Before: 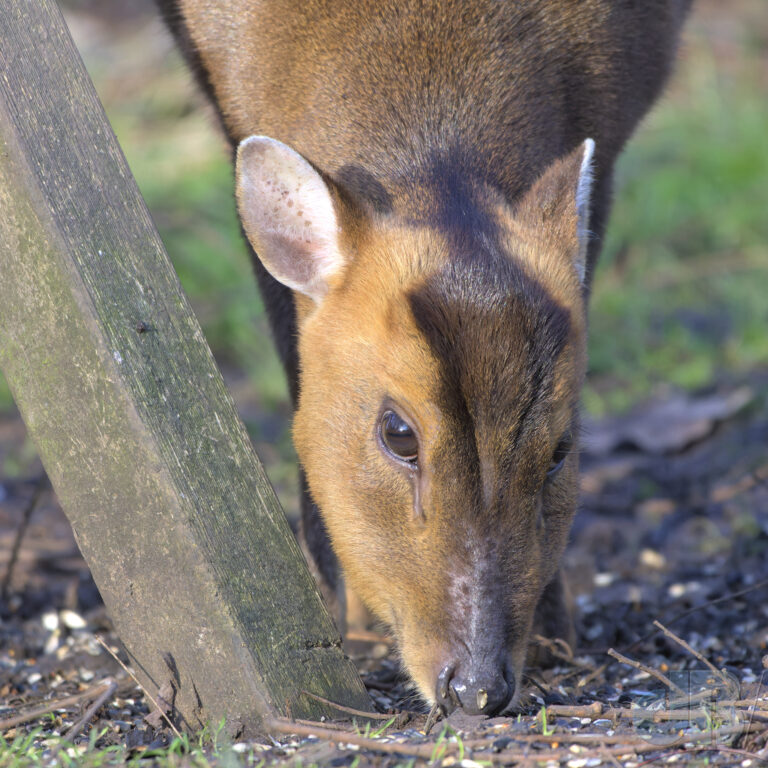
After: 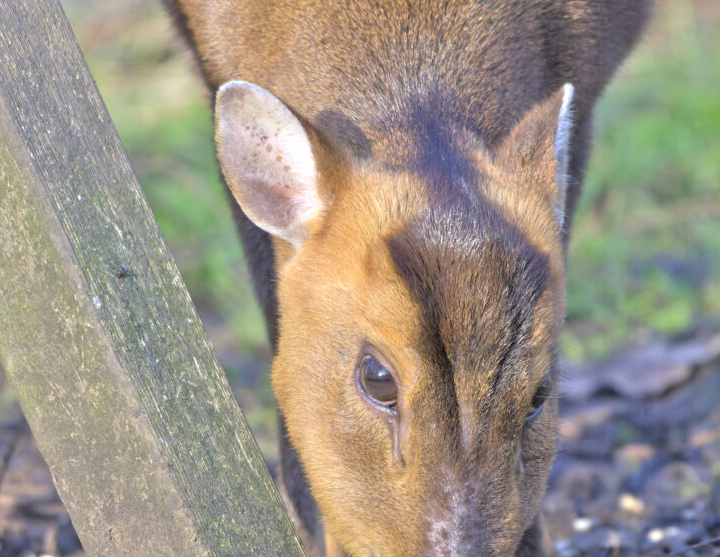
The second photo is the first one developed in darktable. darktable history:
crop: left 2.737%, top 7.287%, right 3.421%, bottom 20.179%
tone equalizer: -7 EV 0.15 EV, -6 EV 0.6 EV, -5 EV 1.15 EV, -4 EV 1.33 EV, -3 EV 1.15 EV, -2 EV 0.6 EV, -1 EV 0.15 EV, mask exposure compensation -0.5 EV
